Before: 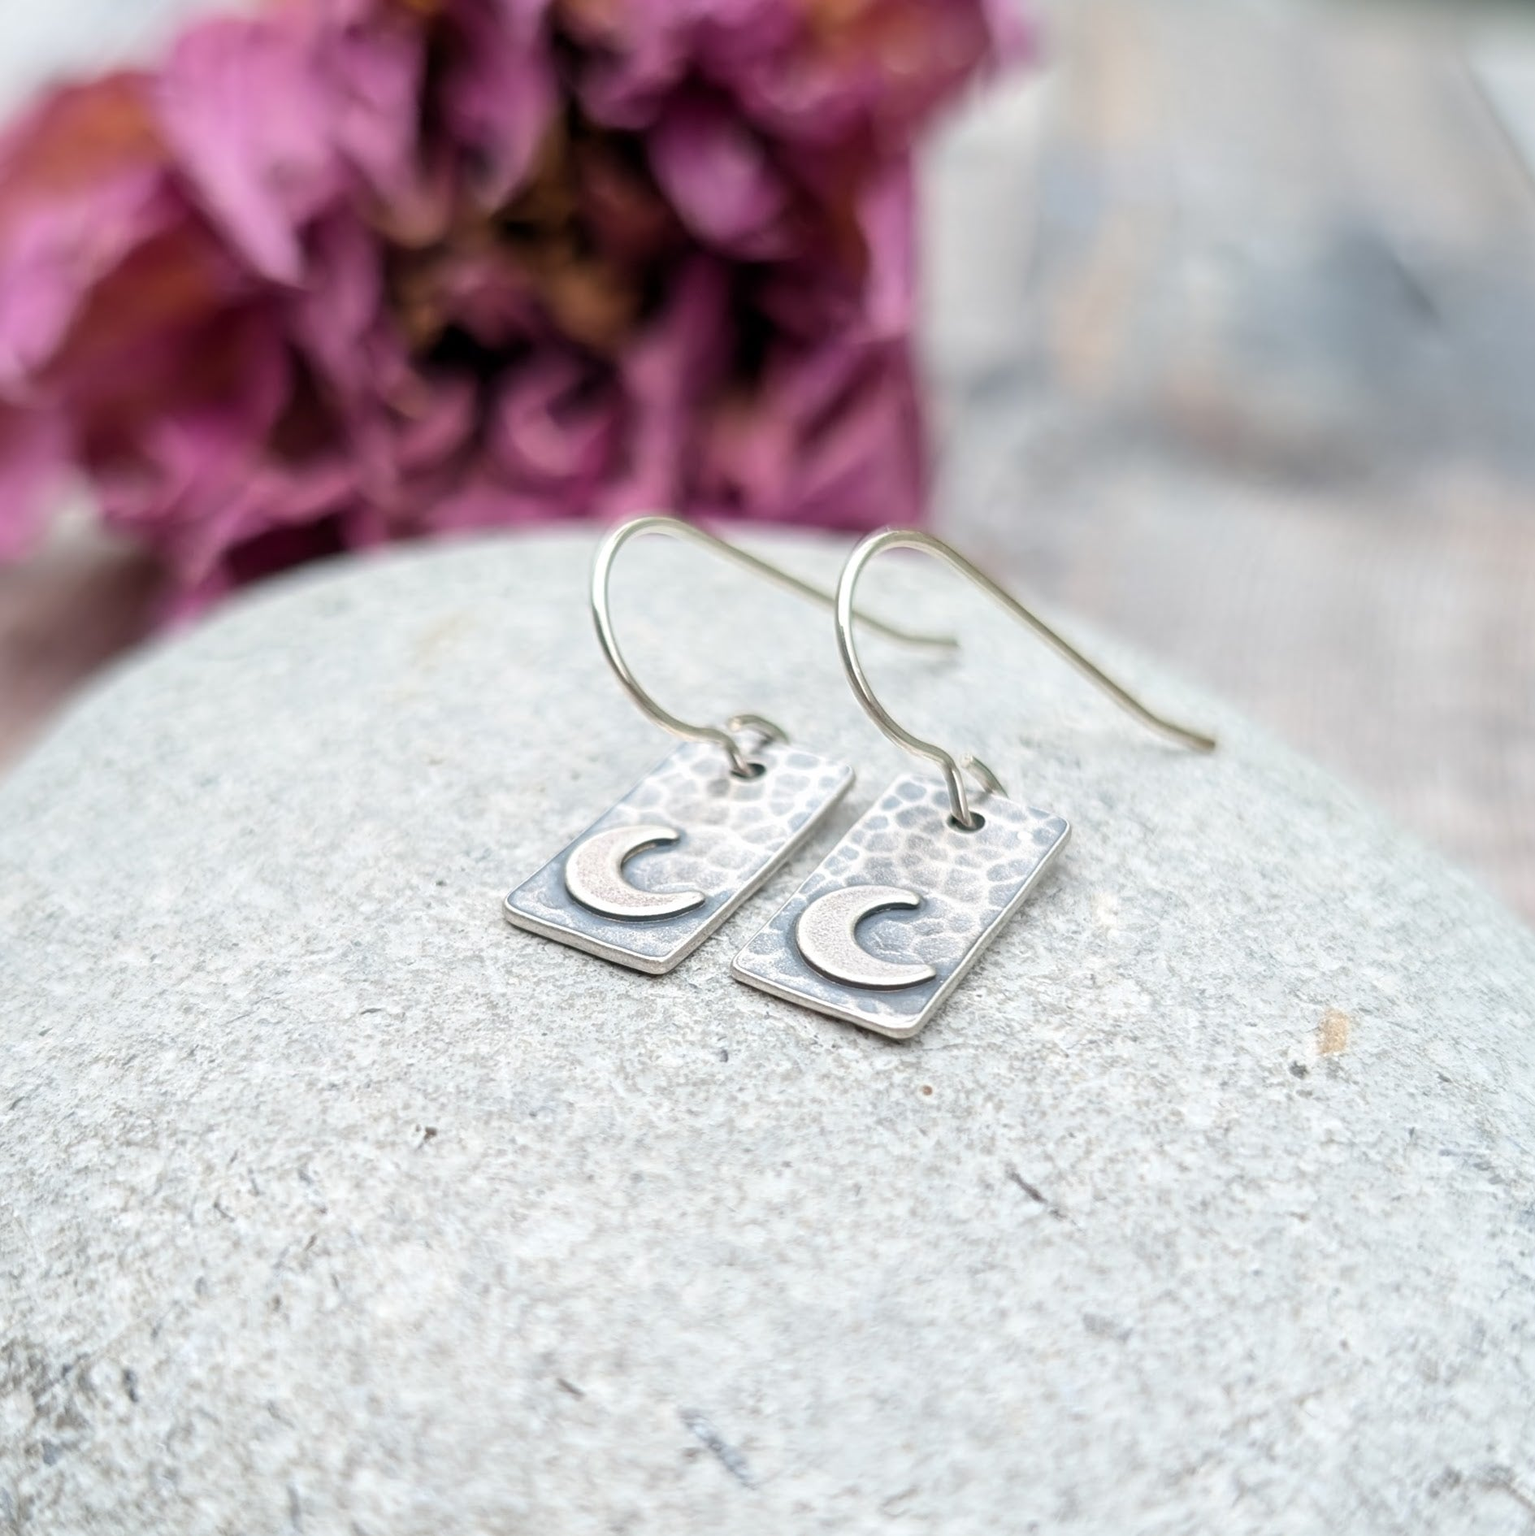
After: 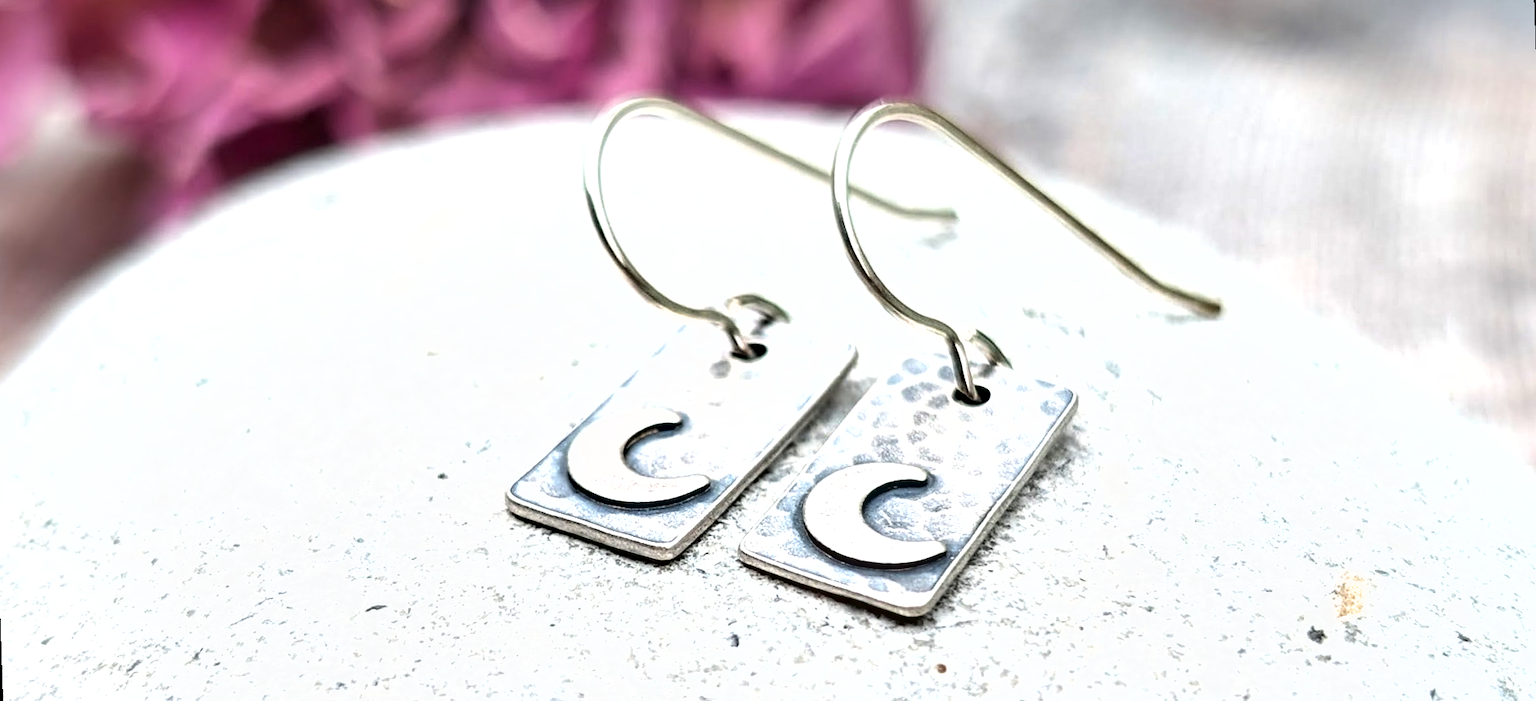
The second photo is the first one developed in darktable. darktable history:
rotate and perspective: rotation -2°, crop left 0.022, crop right 0.978, crop top 0.049, crop bottom 0.951
exposure: exposure 0.6 EV, compensate highlight preservation false
crop and rotate: top 26.056%, bottom 25.543%
shadows and highlights: soften with gaussian
